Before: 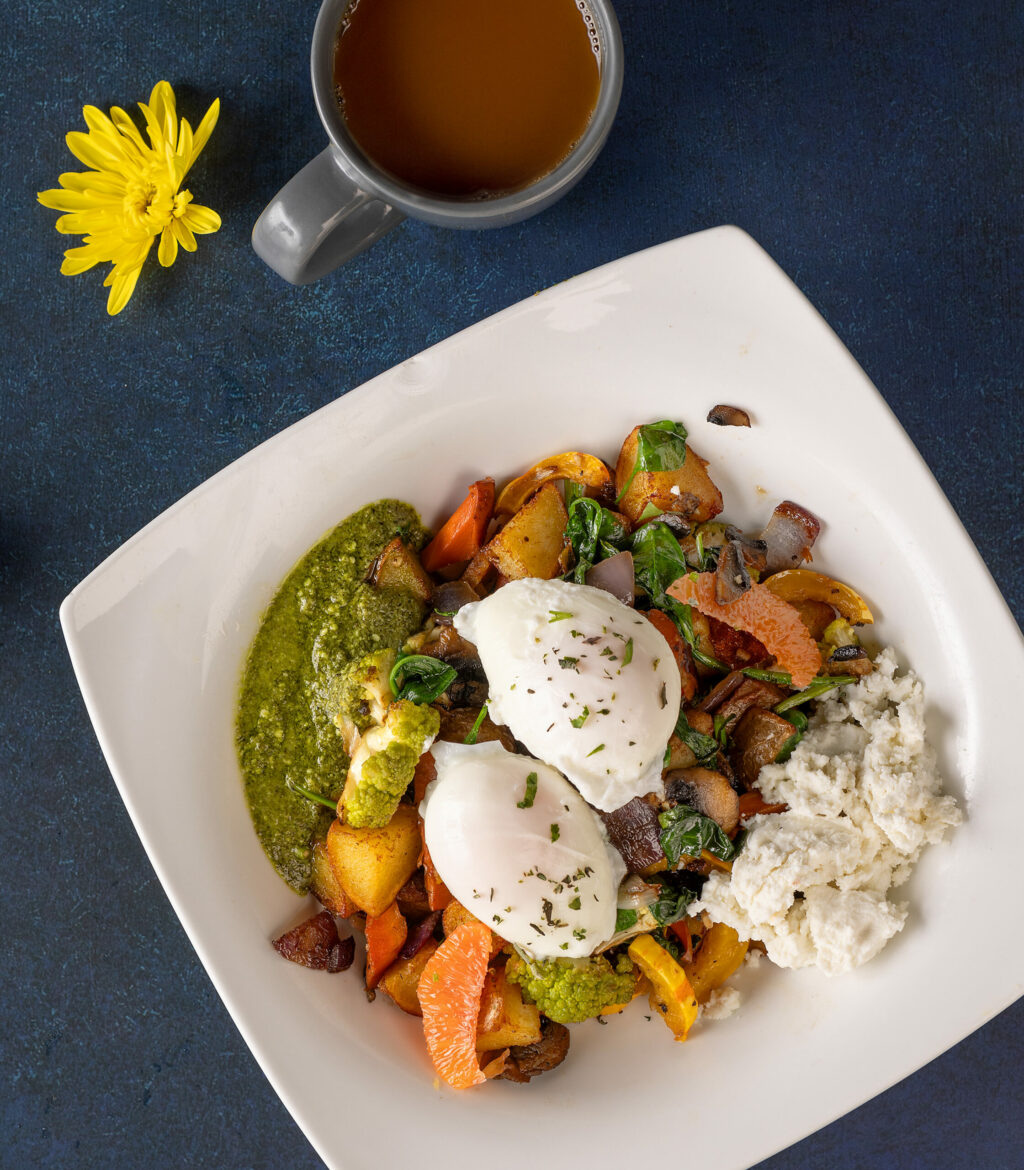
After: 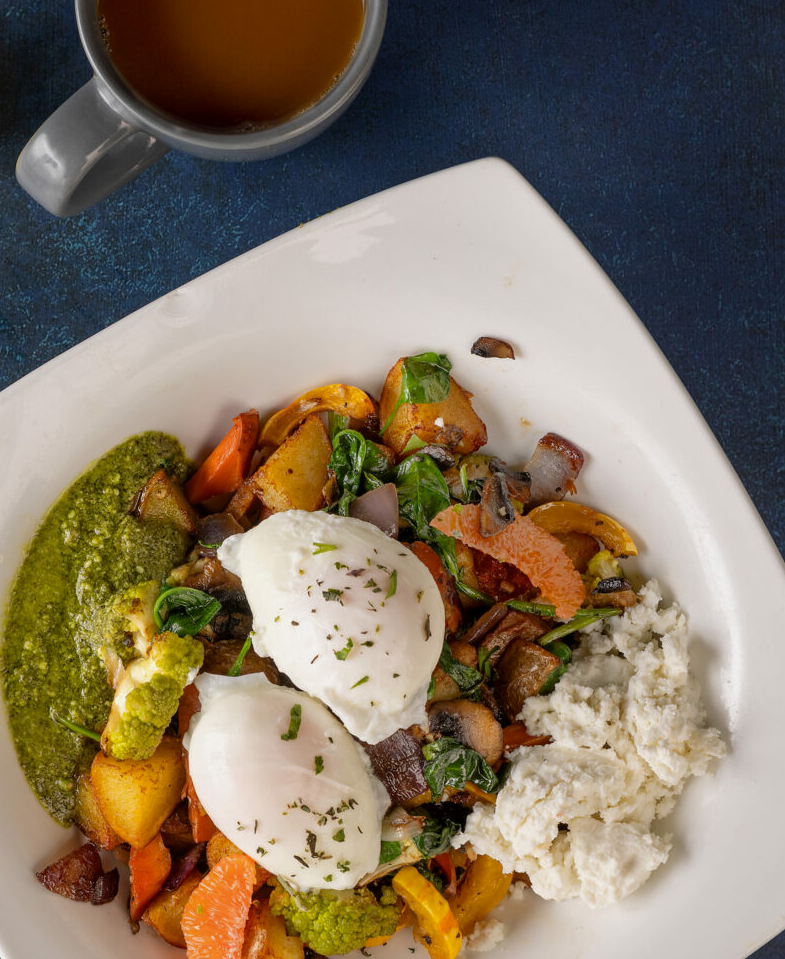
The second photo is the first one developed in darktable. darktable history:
crop: left 23.095%, top 5.827%, bottom 11.854%
shadows and highlights: shadows -20, white point adjustment -2, highlights -35
